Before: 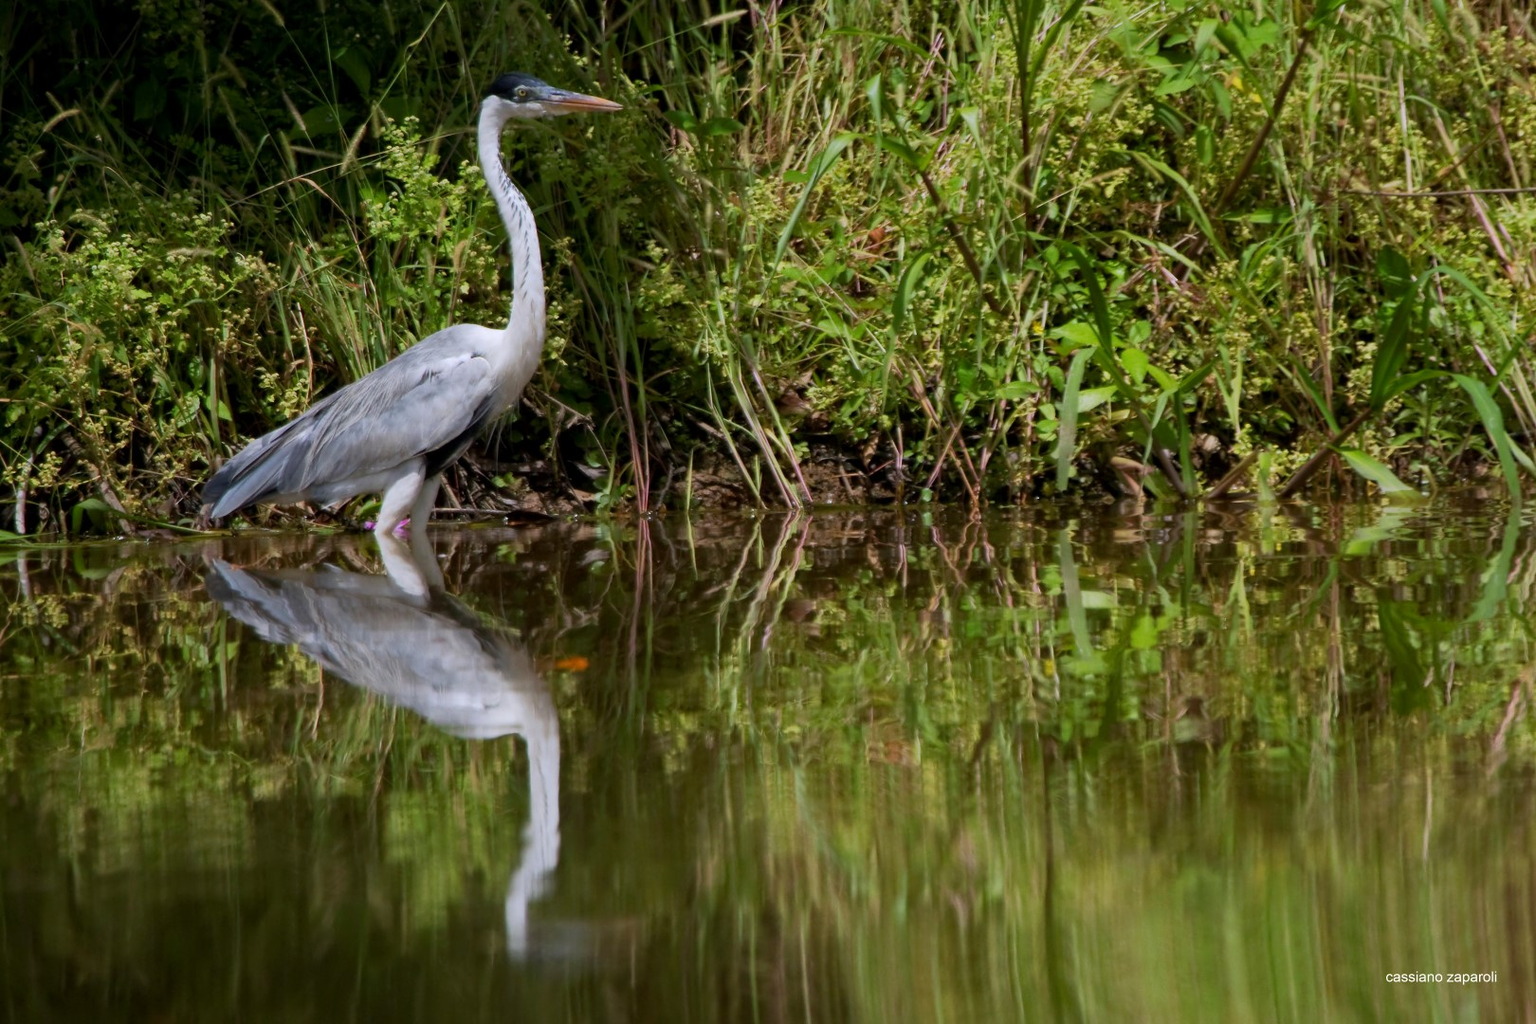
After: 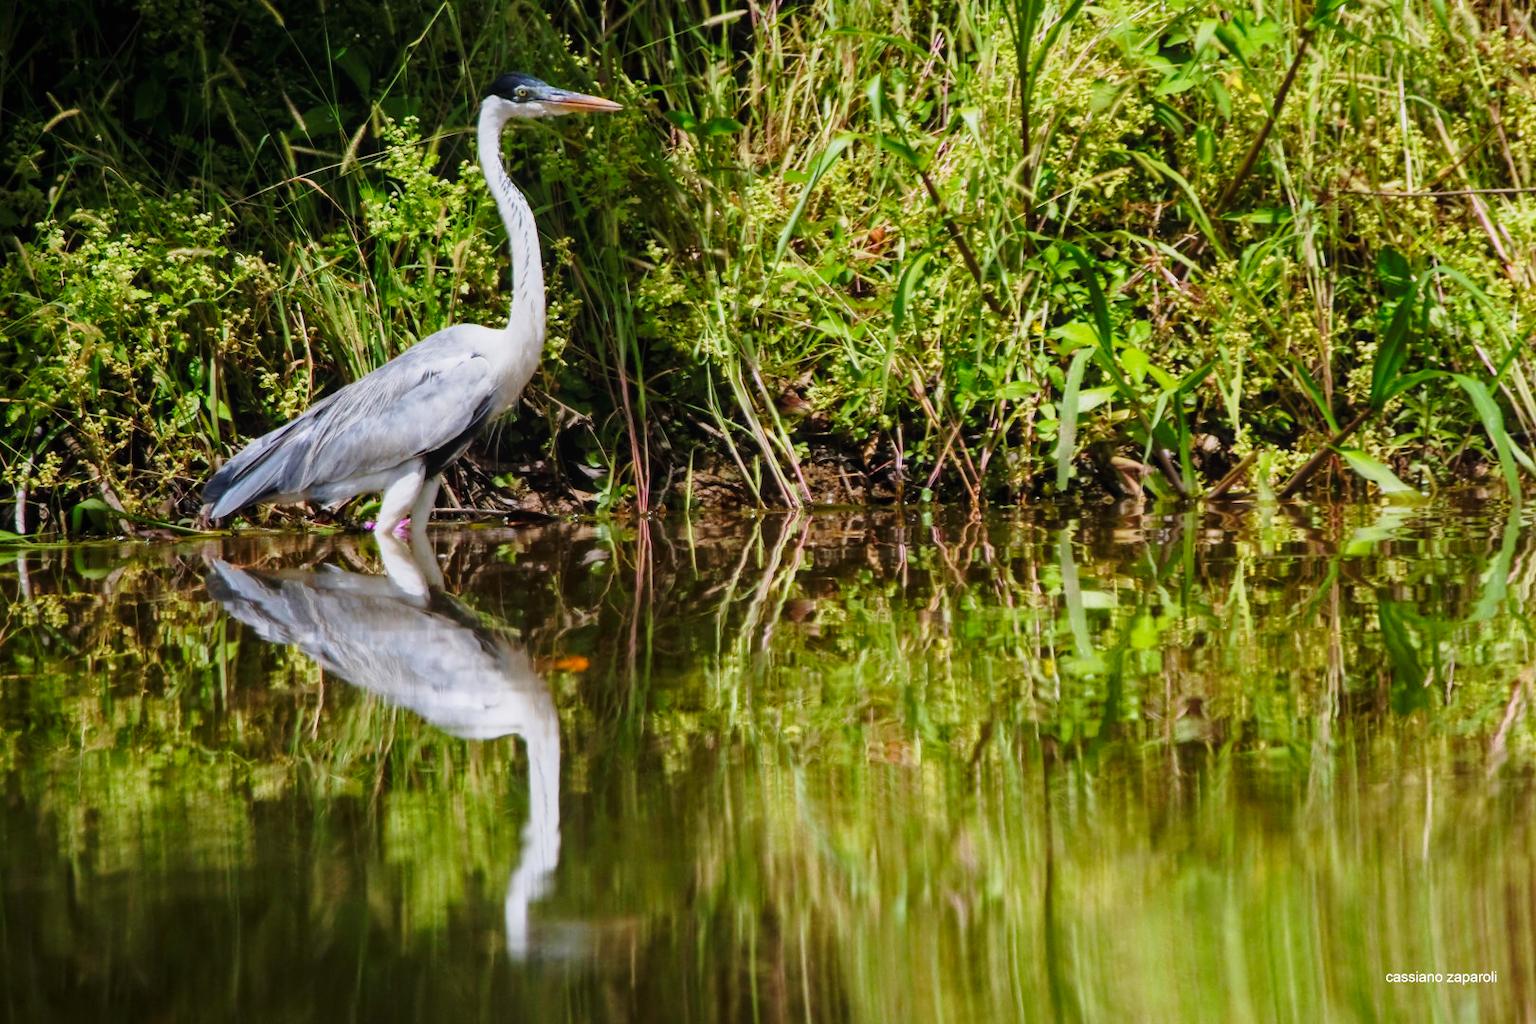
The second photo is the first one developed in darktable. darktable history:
local contrast: detail 109%
base curve: curves: ch0 [(0, 0) (0.028, 0.03) (0.121, 0.232) (0.46, 0.748) (0.859, 0.968) (1, 1)], preserve colors none
